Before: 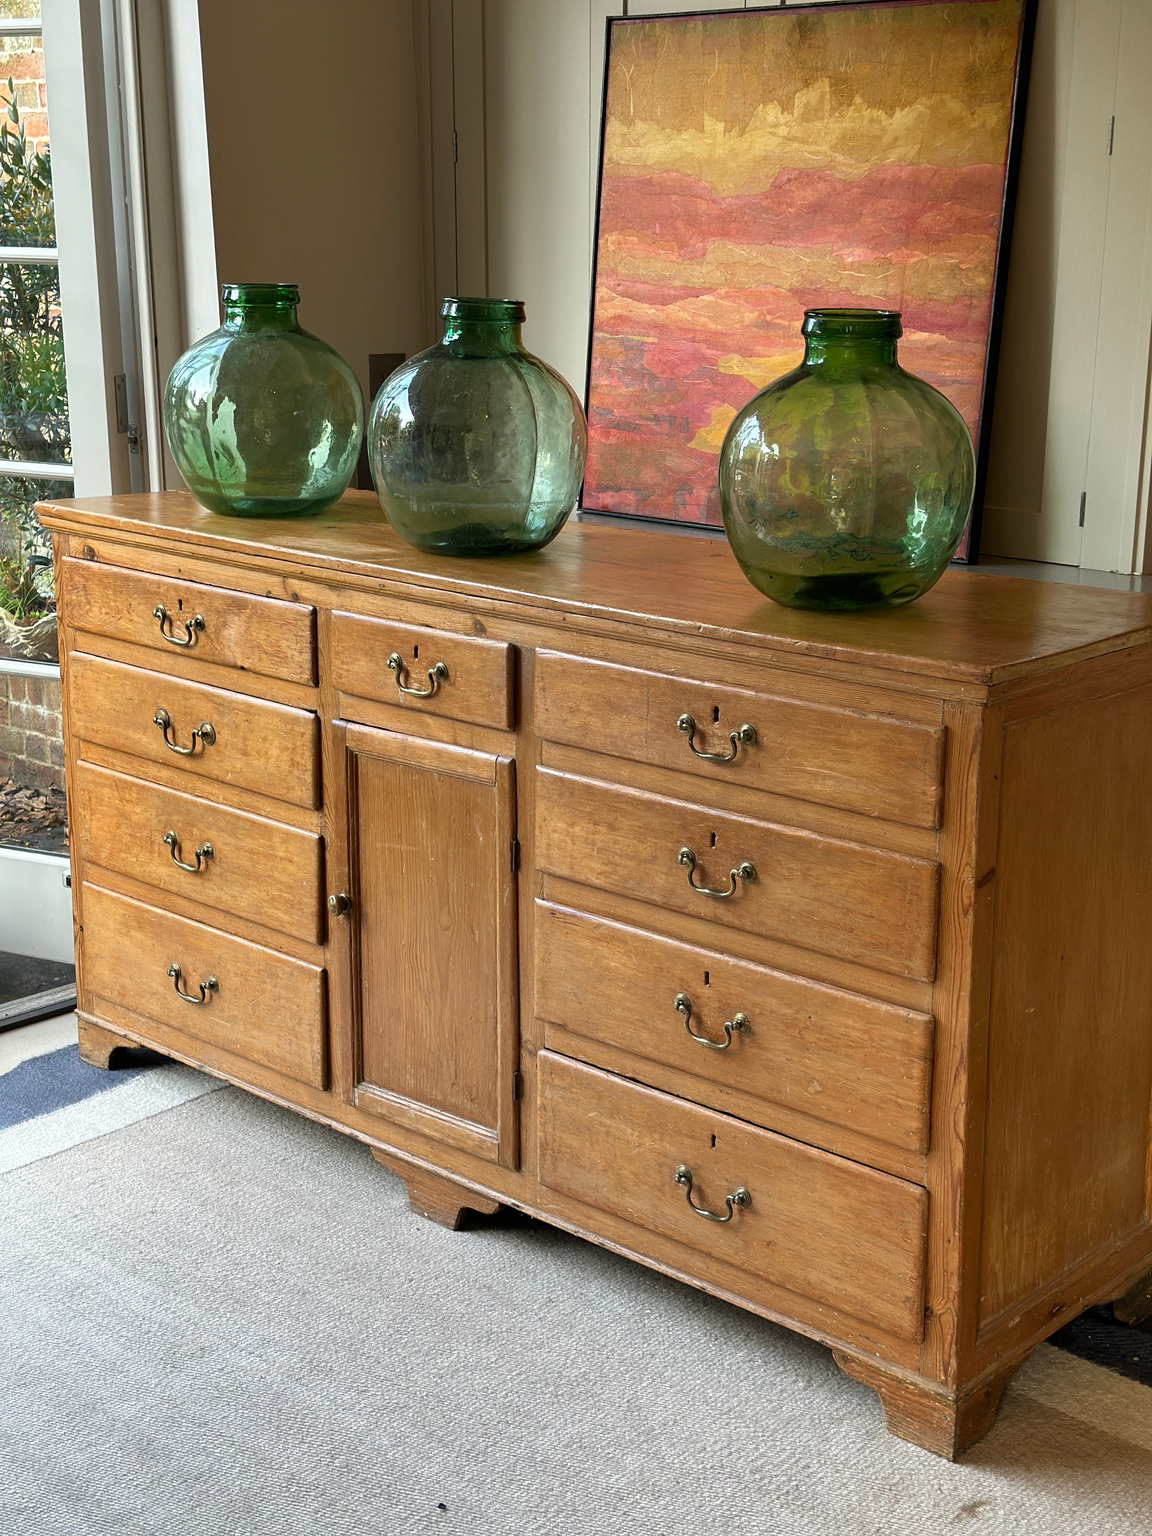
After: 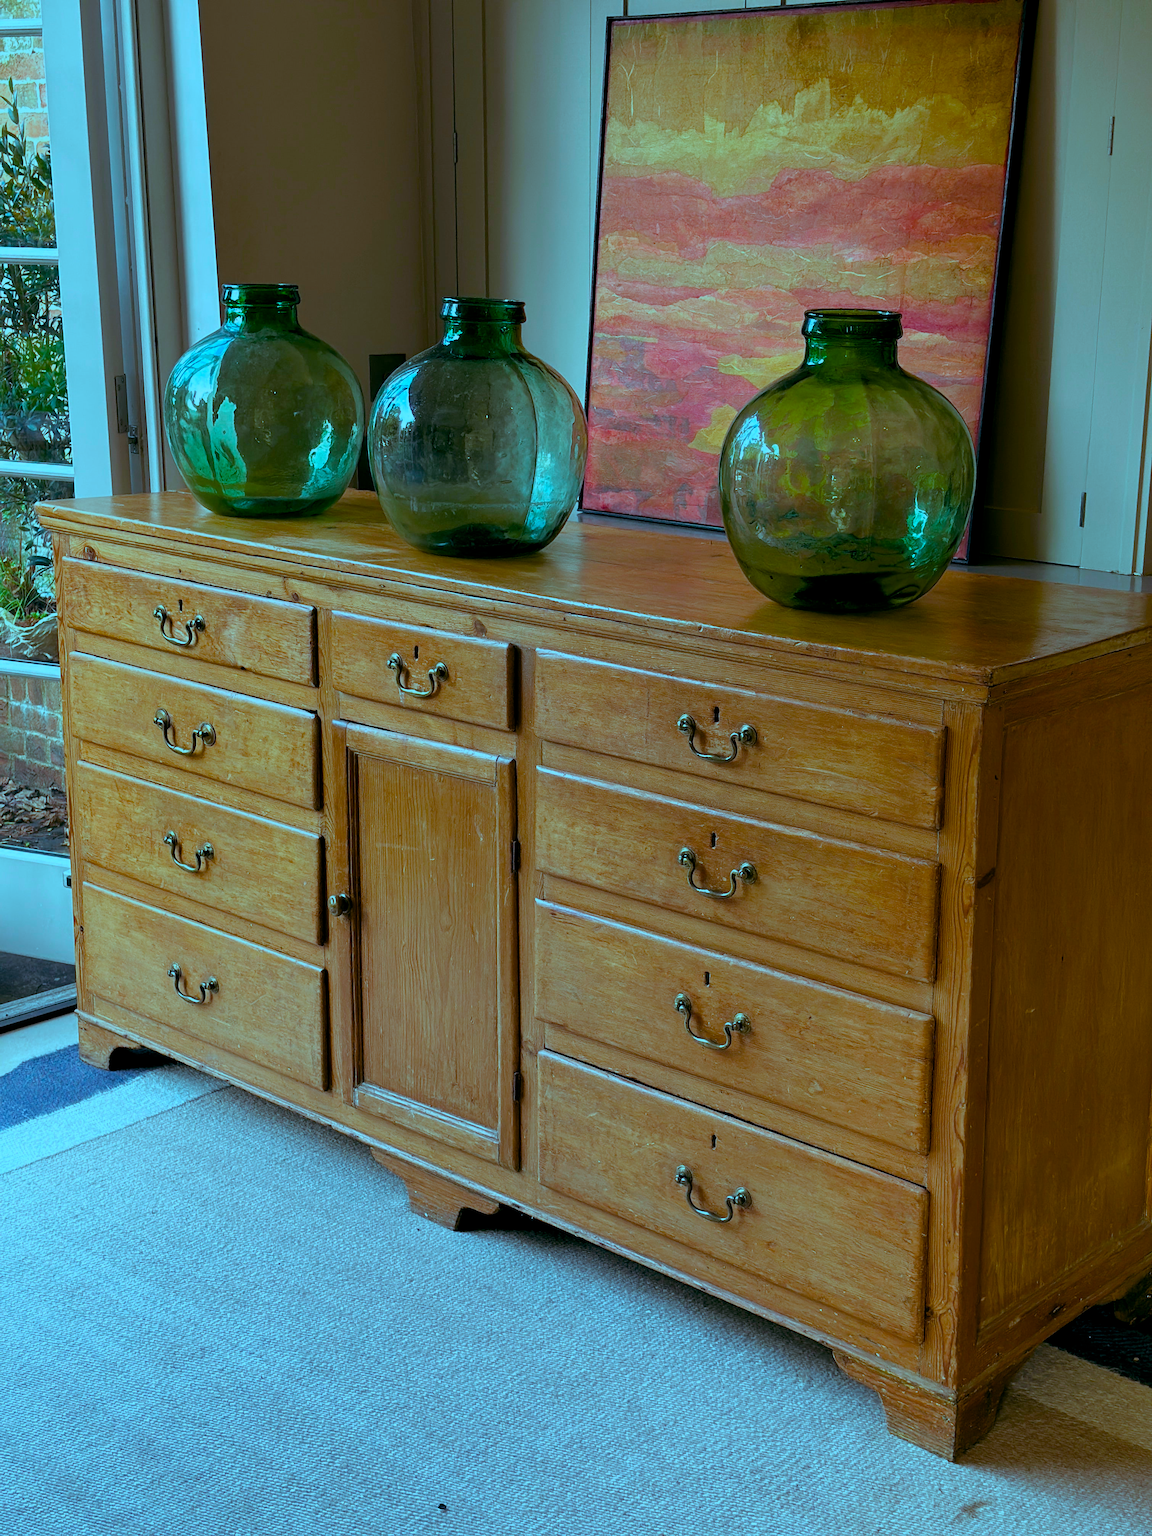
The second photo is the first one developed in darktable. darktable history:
white balance: red 0.926, green 1.003, blue 1.133
color balance rgb: shadows lift › luminance -7.7%, shadows lift › chroma 2.13%, shadows lift › hue 165.27°, power › luminance -7.77%, power › chroma 1.34%, power › hue 330.55°, highlights gain › luminance -33.33%, highlights gain › chroma 5.68%, highlights gain › hue 217.2°, global offset › luminance -0.33%, global offset › chroma 0.11%, global offset › hue 165.27°, perceptual saturation grading › global saturation 27.72%, perceptual saturation grading › highlights -25%, perceptual saturation grading › mid-tones 25%, perceptual saturation grading › shadows 50%
